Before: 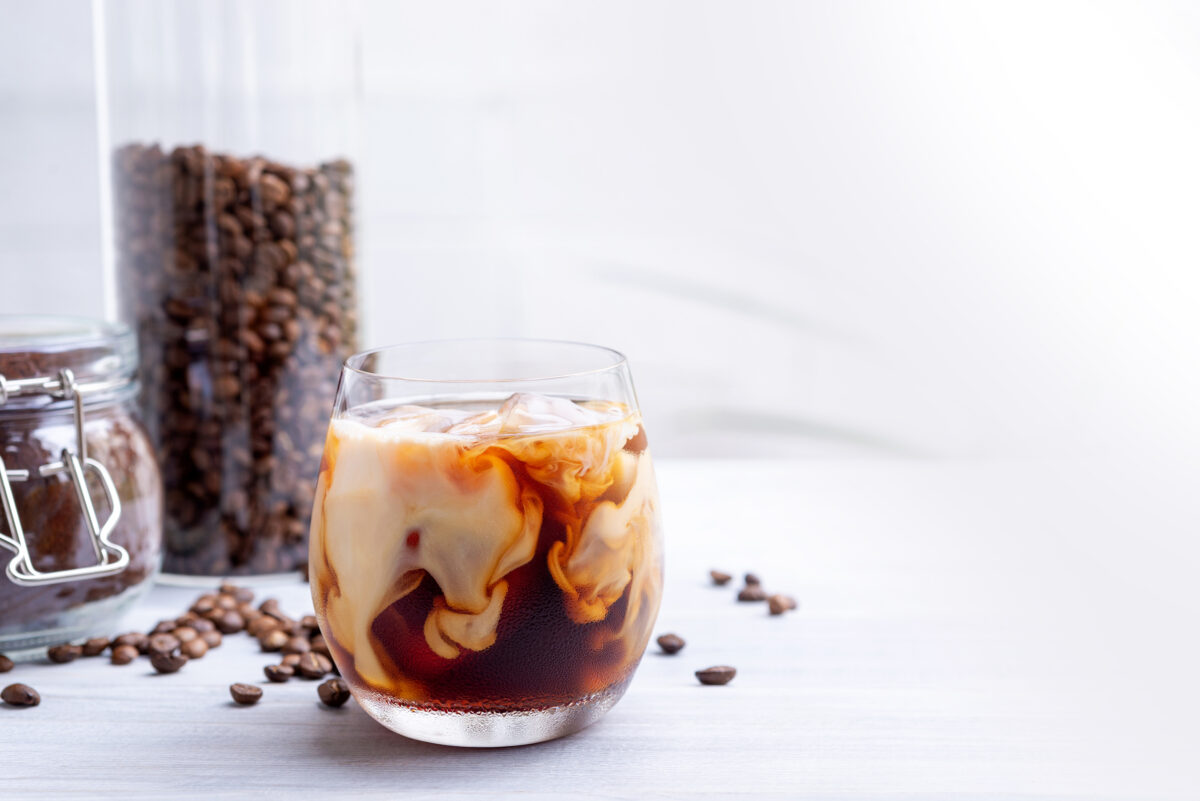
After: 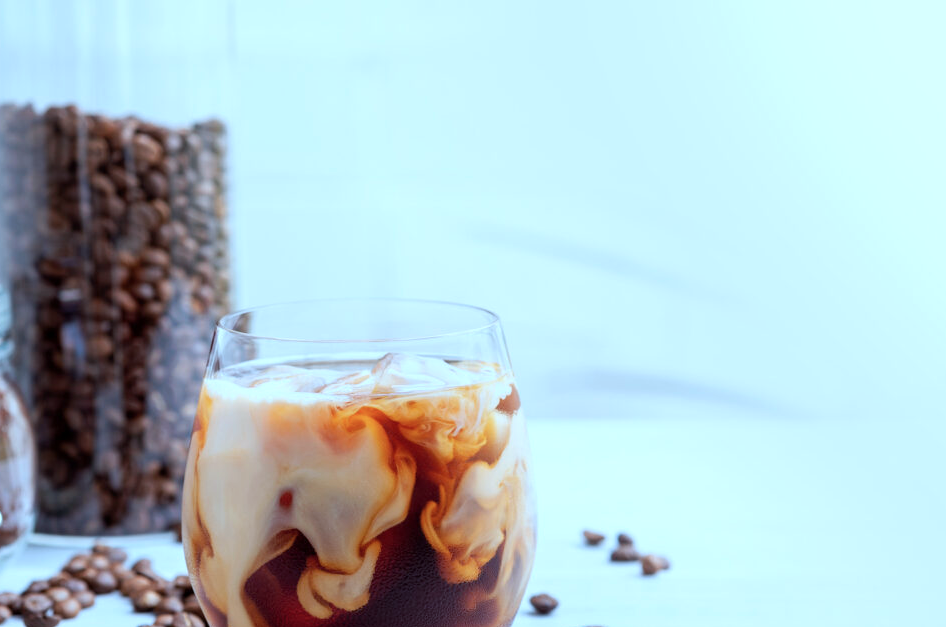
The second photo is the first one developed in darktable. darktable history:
tone equalizer: on, module defaults
color correction: highlights a* -10.67, highlights b* -19.51
crop and rotate: left 10.659%, top 5.034%, right 10.498%, bottom 16.584%
